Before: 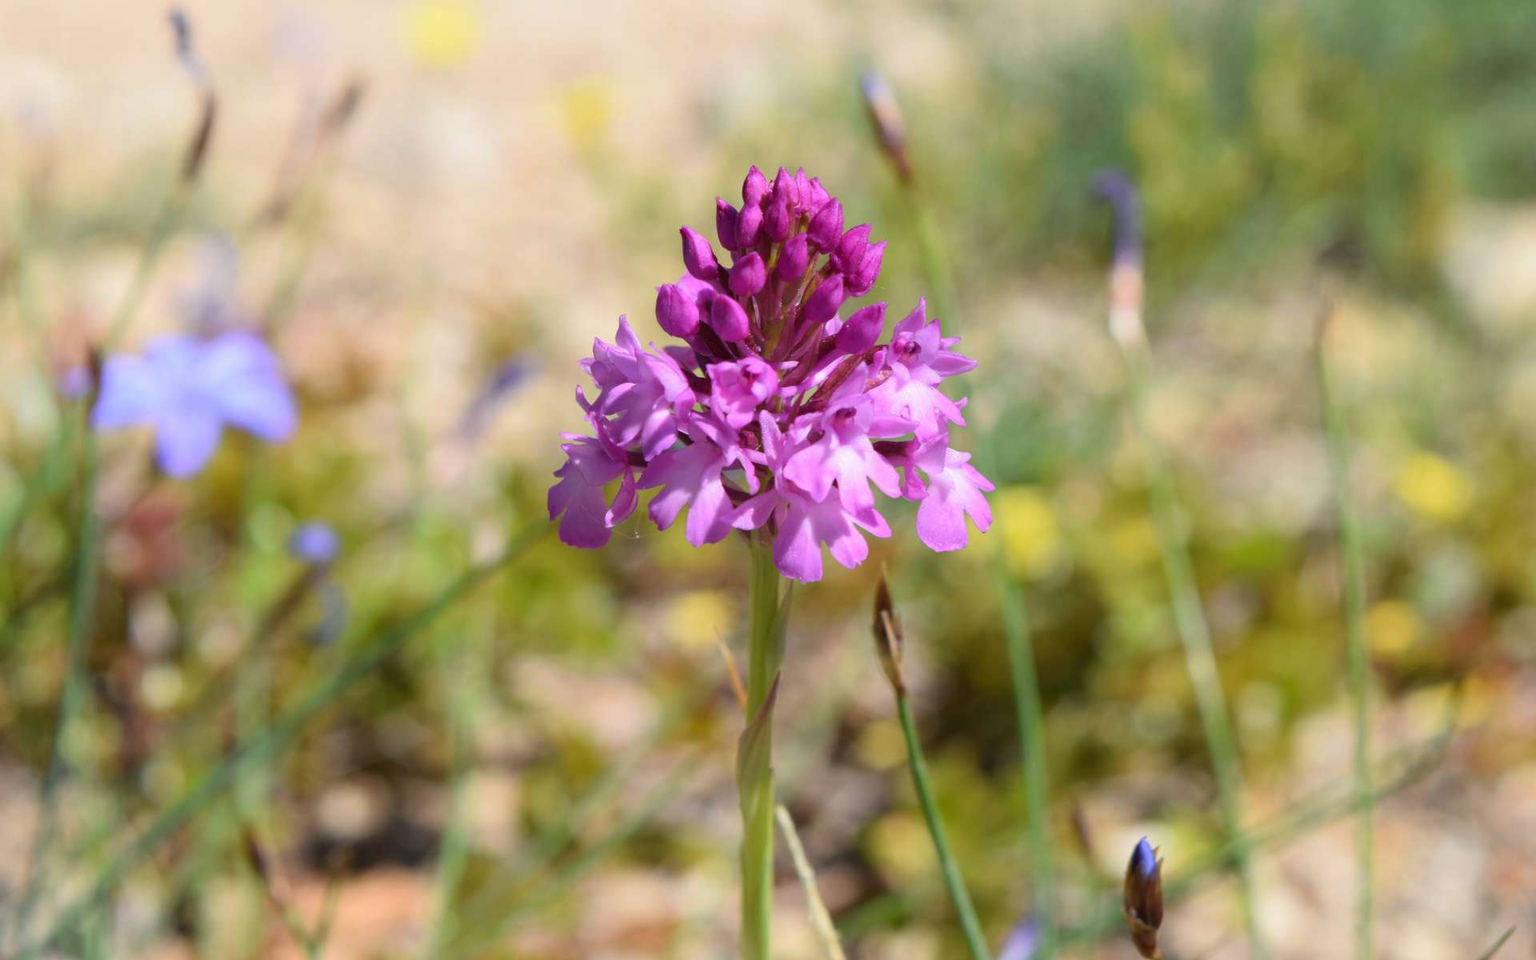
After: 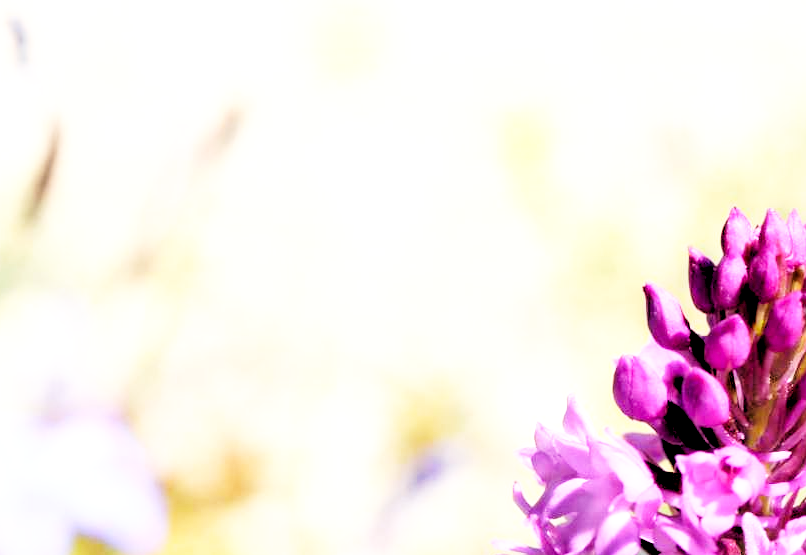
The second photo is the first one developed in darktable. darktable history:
base curve: curves: ch0 [(0, 0) (0.005, 0.002) (0.15, 0.3) (0.4, 0.7) (0.75, 0.95) (1, 1)], preserve colors none
rgb levels: levels [[0.034, 0.472, 0.904], [0, 0.5, 1], [0, 0.5, 1]]
exposure: black level correction 0, exposure 0.7 EV, compensate exposure bias true, compensate highlight preservation false
crop and rotate: left 10.817%, top 0.062%, right 47.194%, bottom 53.626%
